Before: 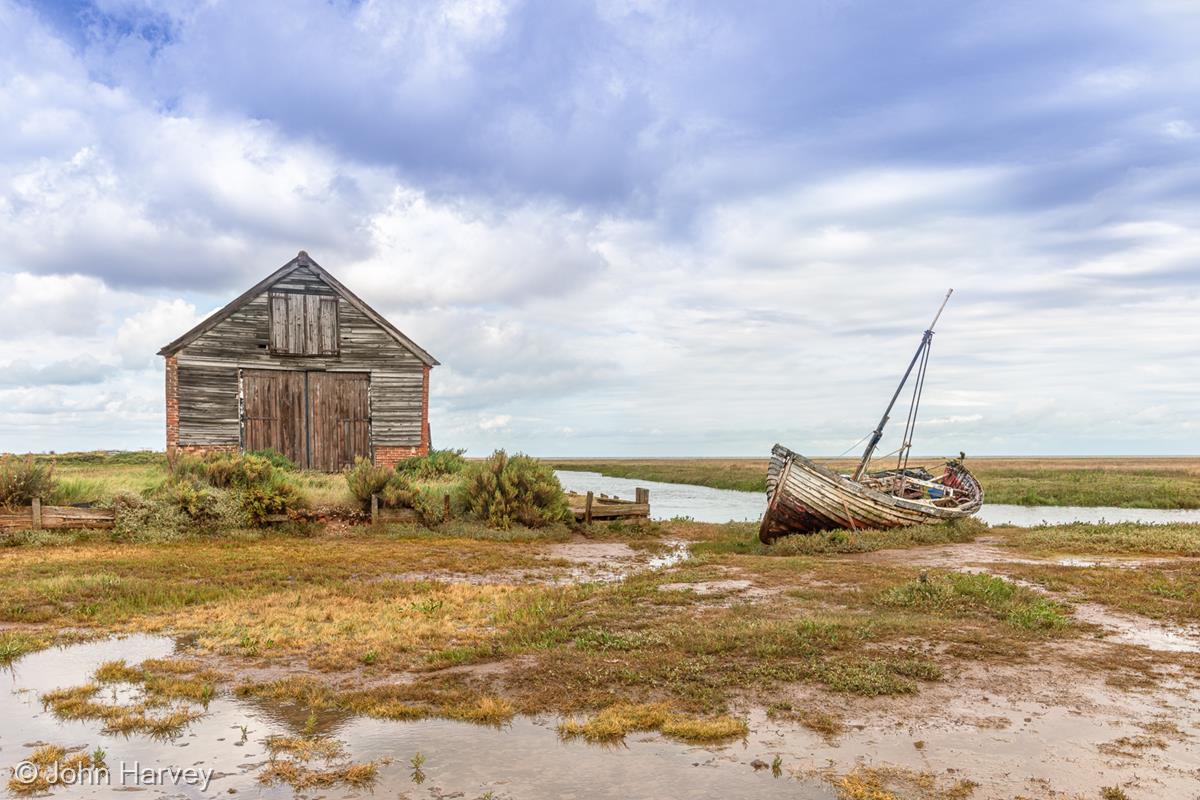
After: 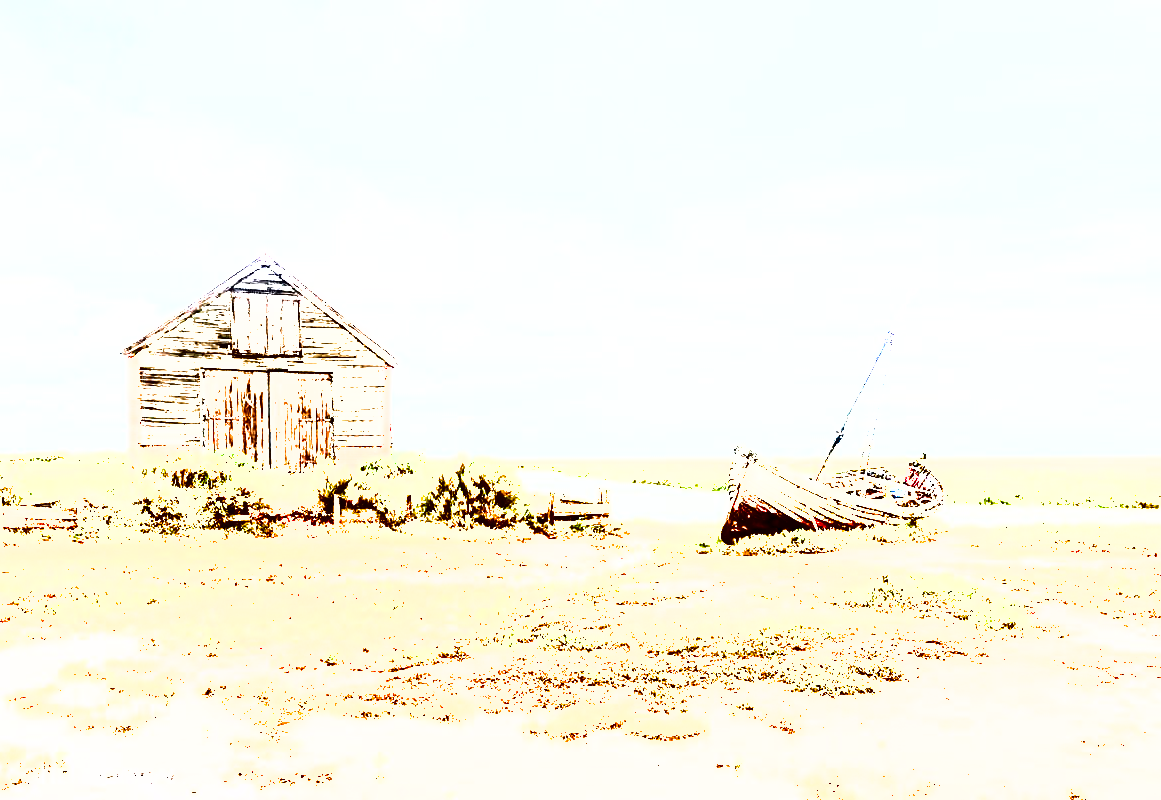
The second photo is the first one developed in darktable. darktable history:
shadows and highlights: radius 108.52, shadows 40.68, highlights -72.88, low approximation 0.01, soften with gaussian
crop and rotate: left 3.238%
exposure: black level correction 0, exposure 1.5 EV, compensate exposure bias true, compensate highlight preservation false
